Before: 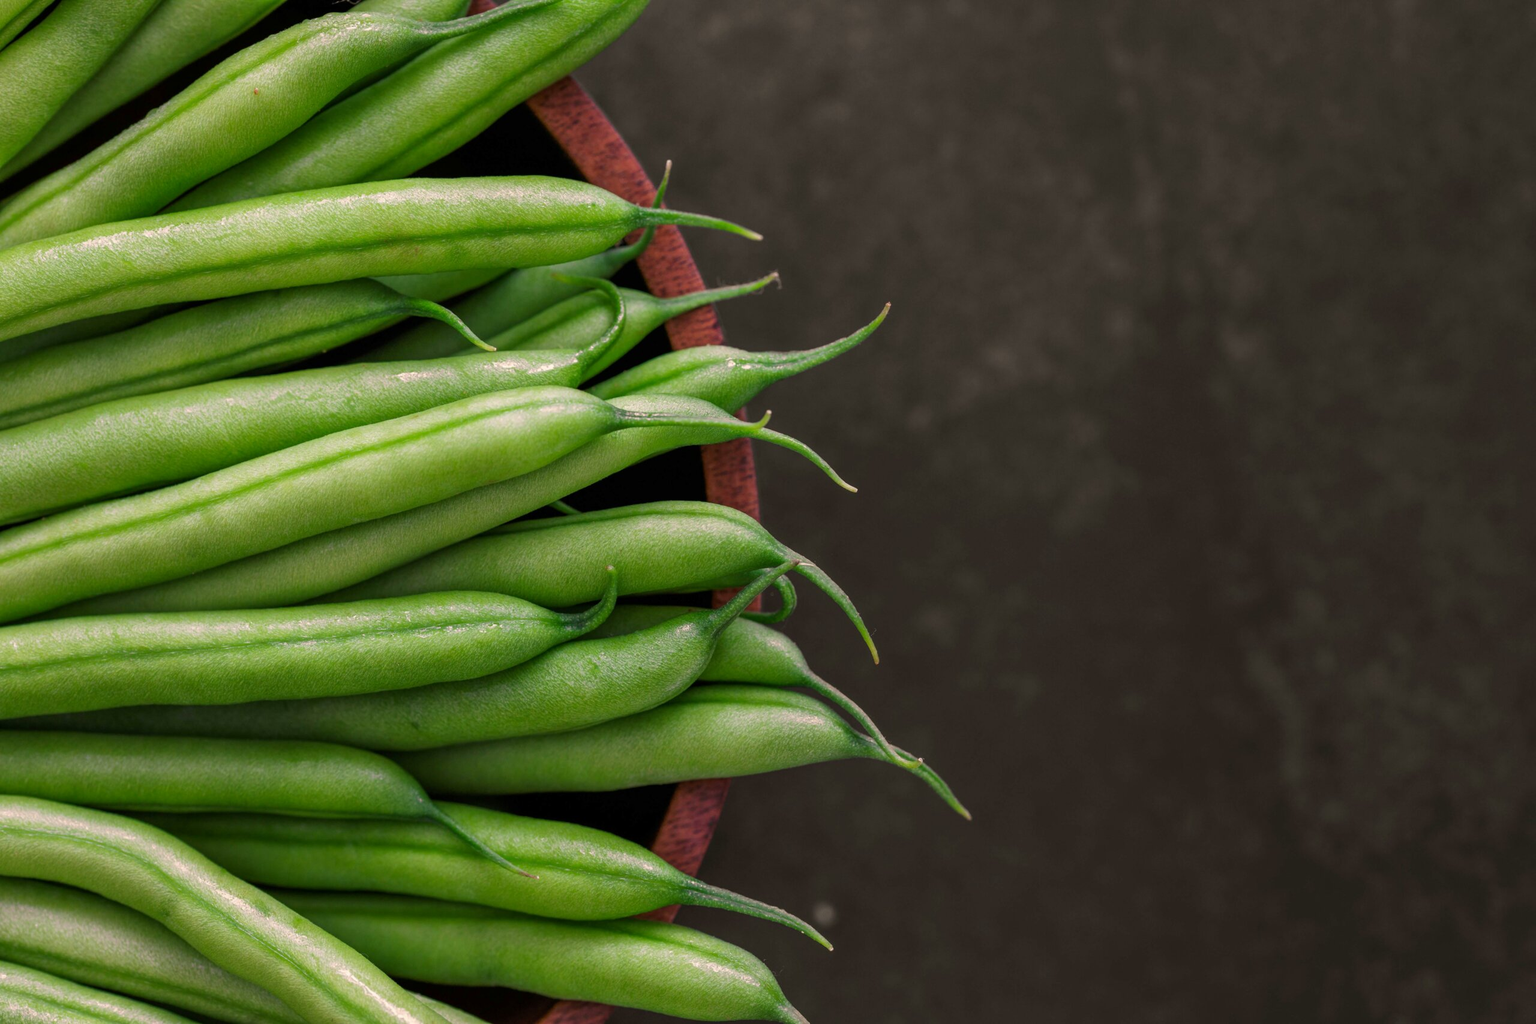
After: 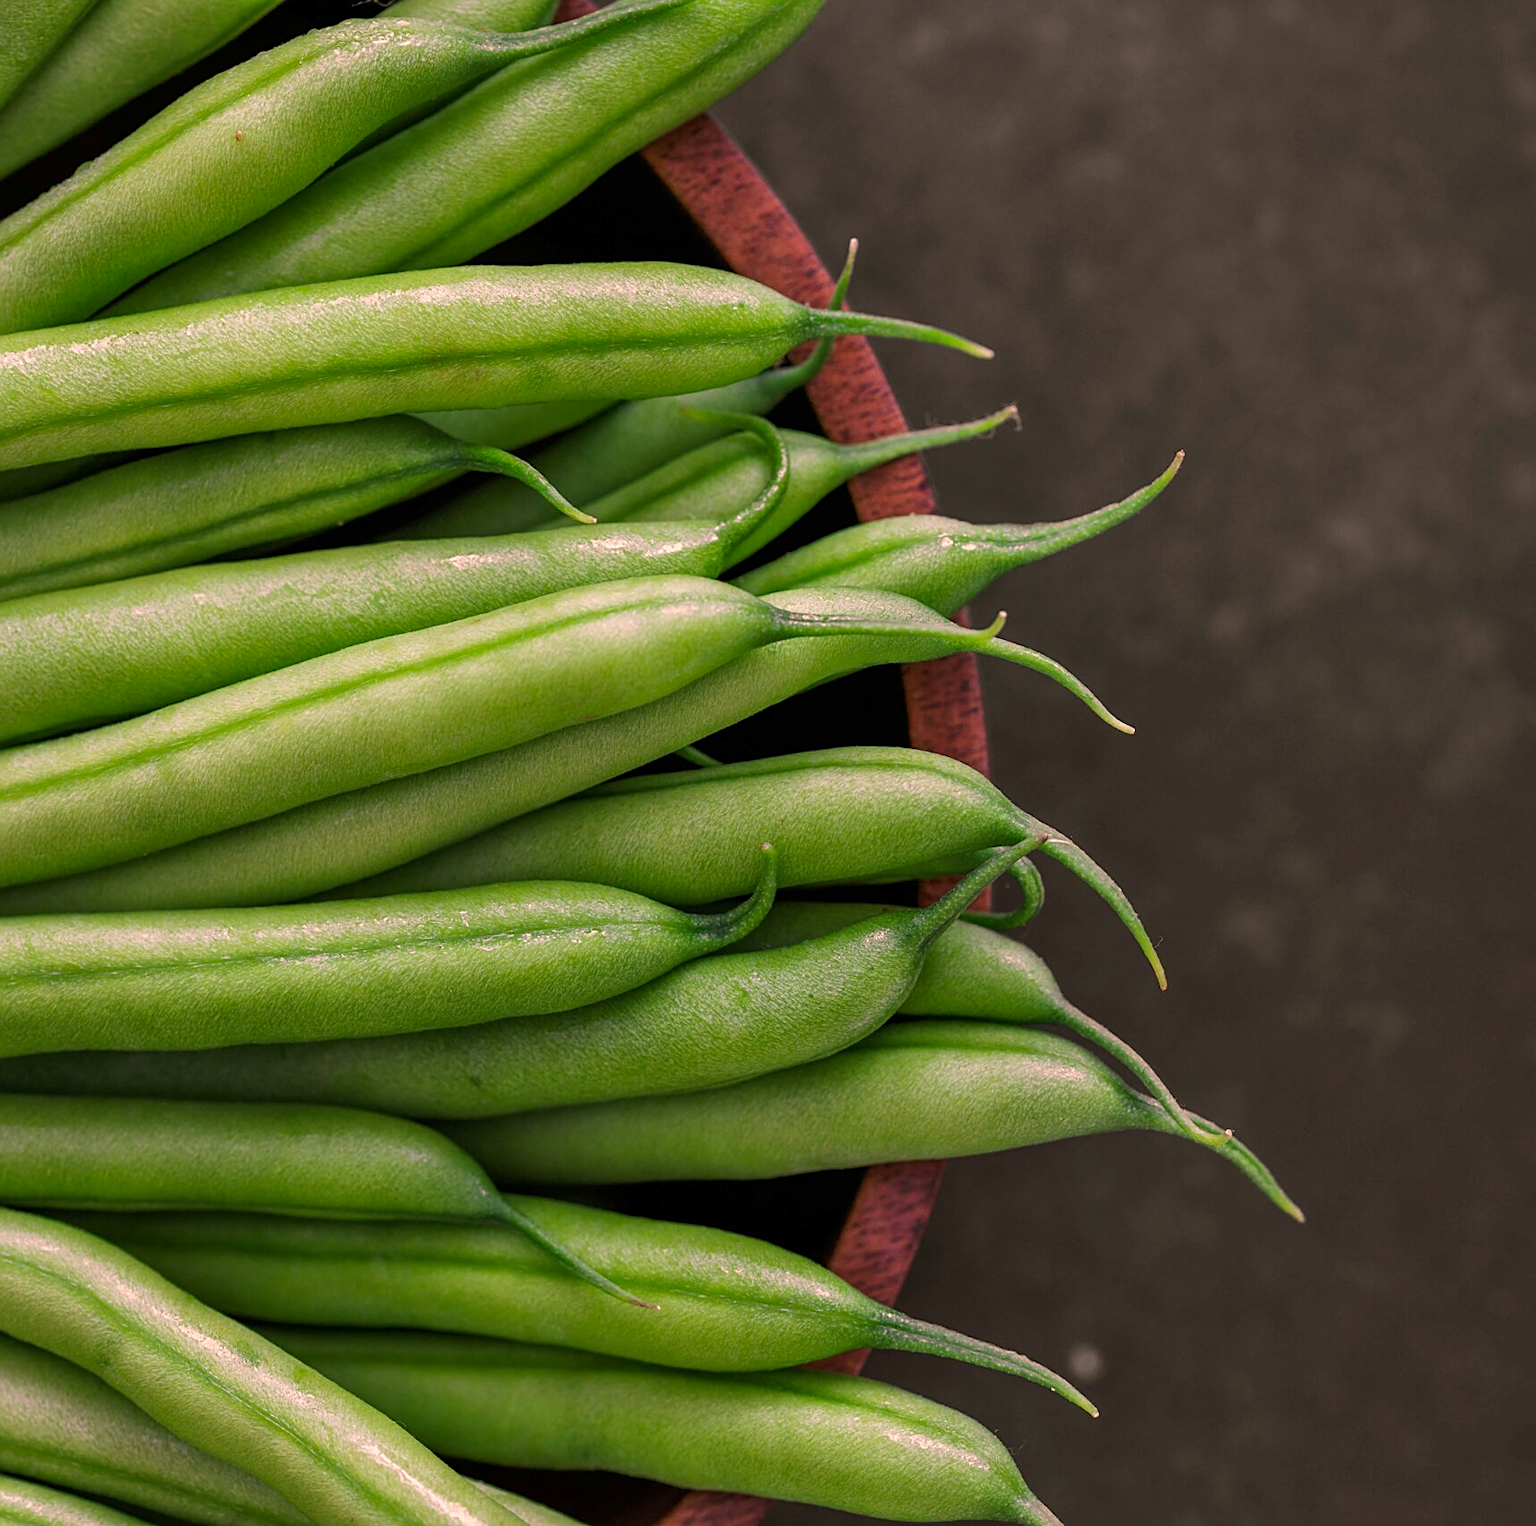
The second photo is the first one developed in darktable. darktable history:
color correction: highlights a* 7.89, highlights b* 3.83
crop and rotate: left 6.272%, right 26.592%
shadows and highlights: shadows 37.66, highlights -27.64, highlights color adjustment 0.885%, soften with gaussian
sharpen: on, module defaults
